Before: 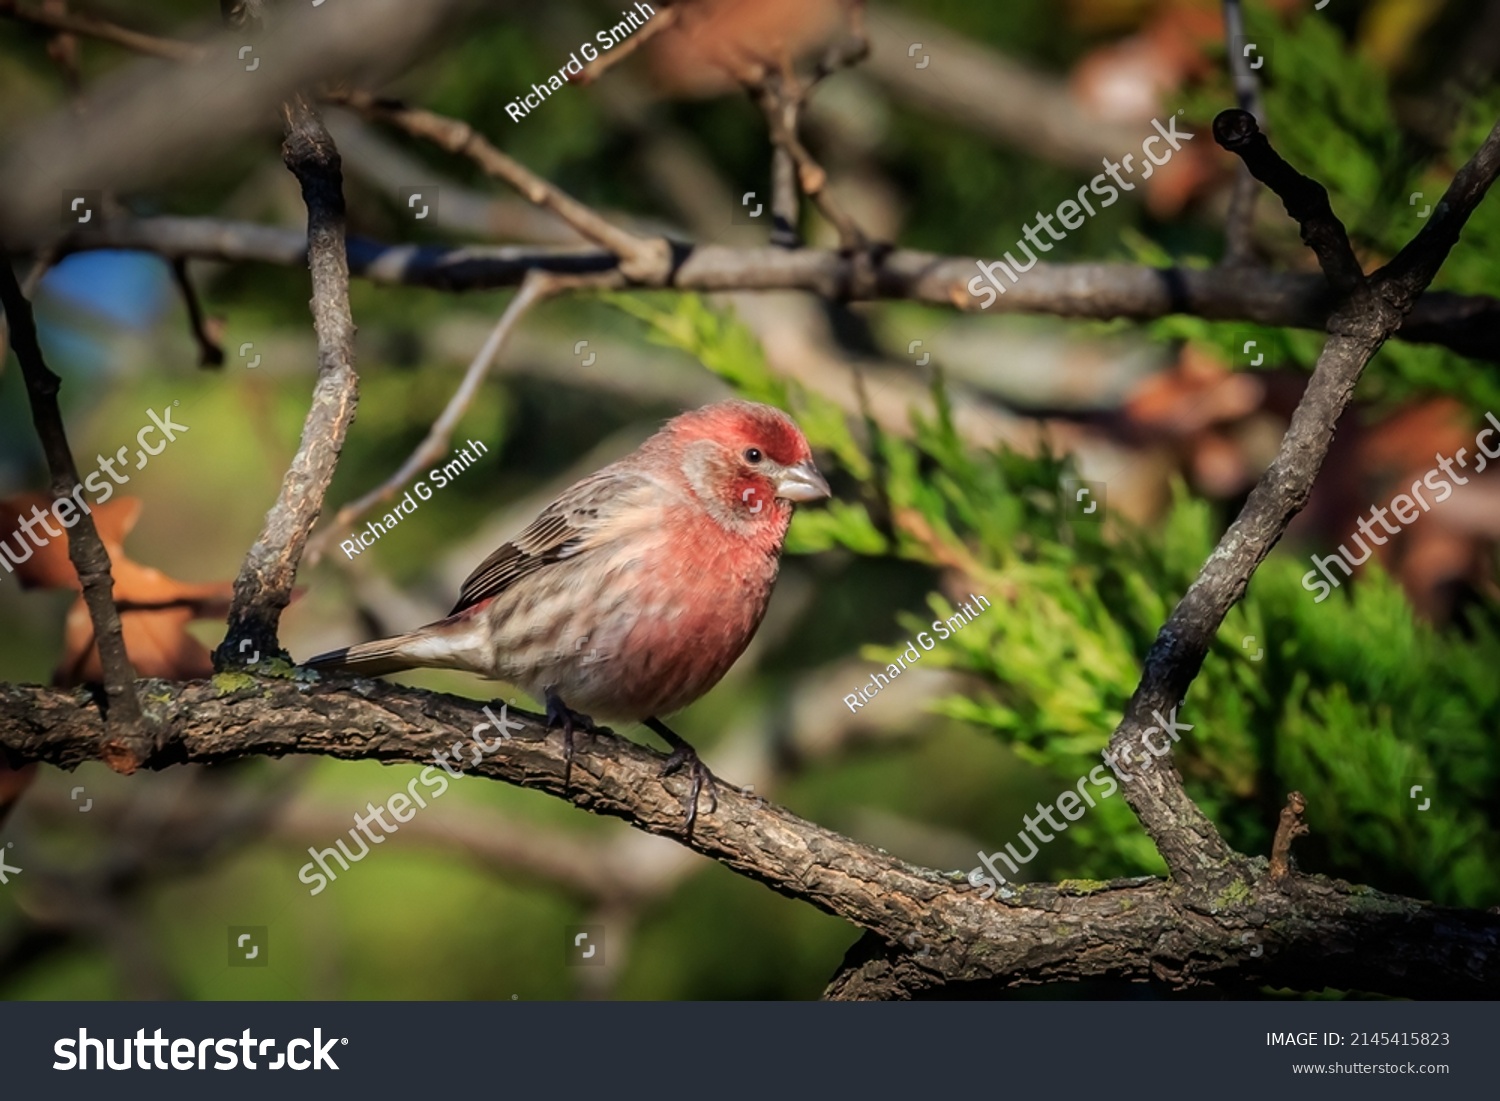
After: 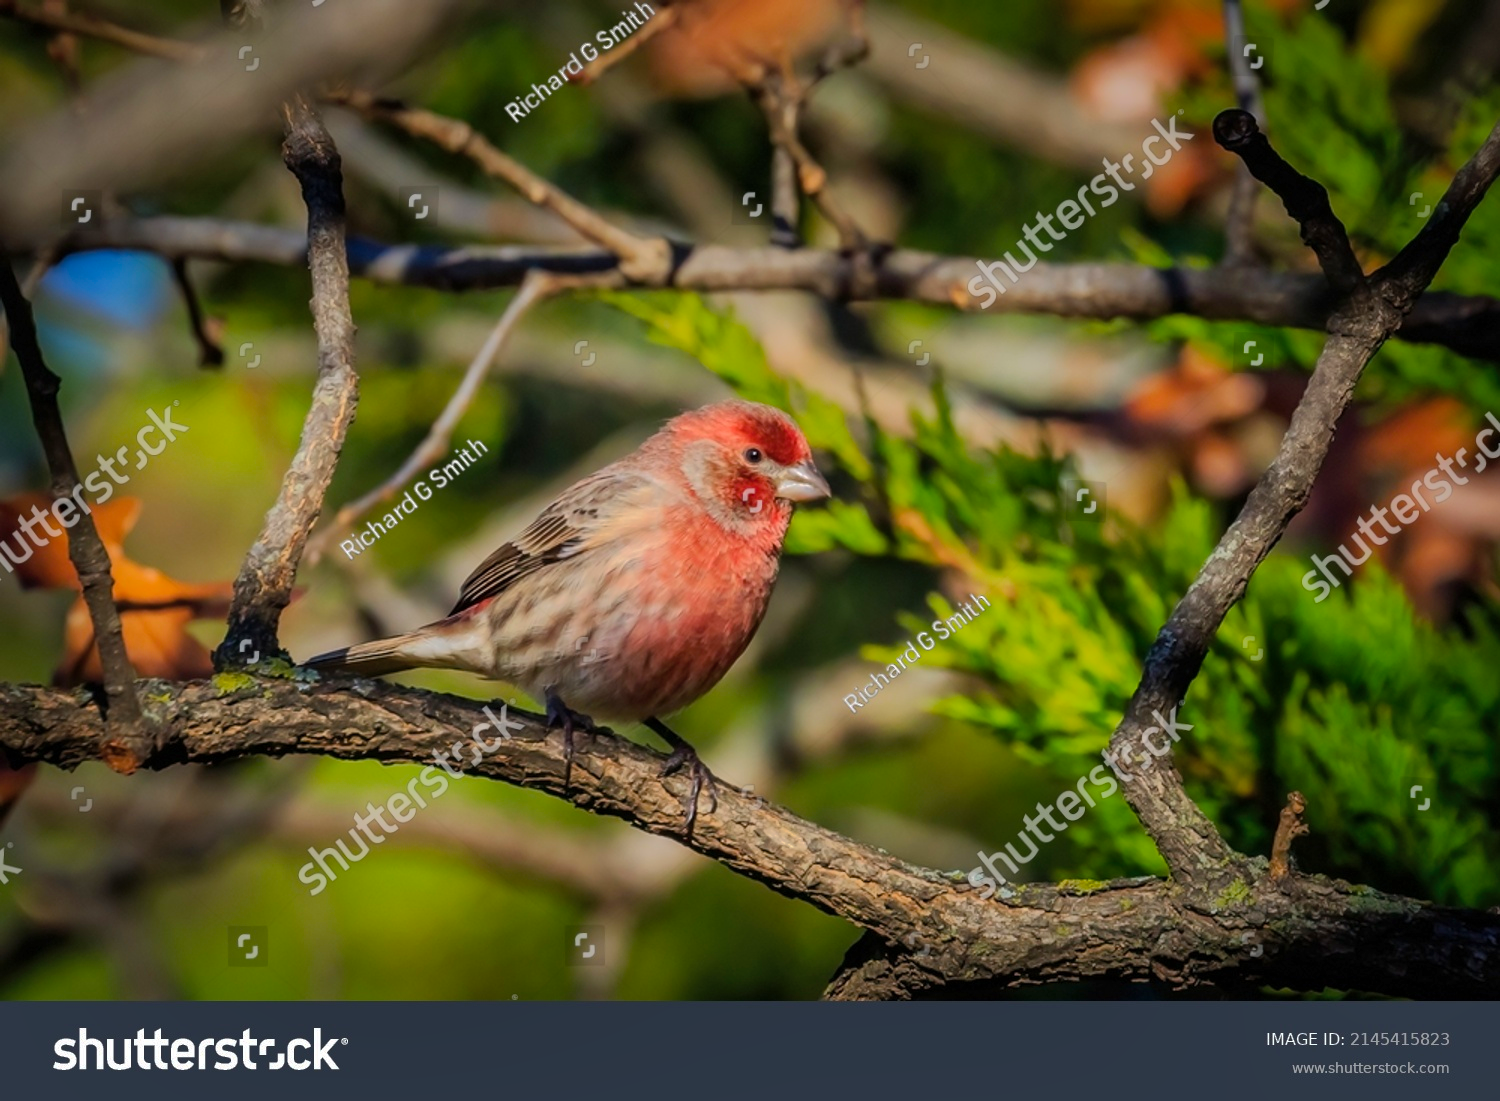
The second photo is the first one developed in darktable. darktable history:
shadows and highlights: shadows 38.43, highlights -74.54
color balance rgb: perceptual saturation grading › global saturation 25%, global vibrance 20%
